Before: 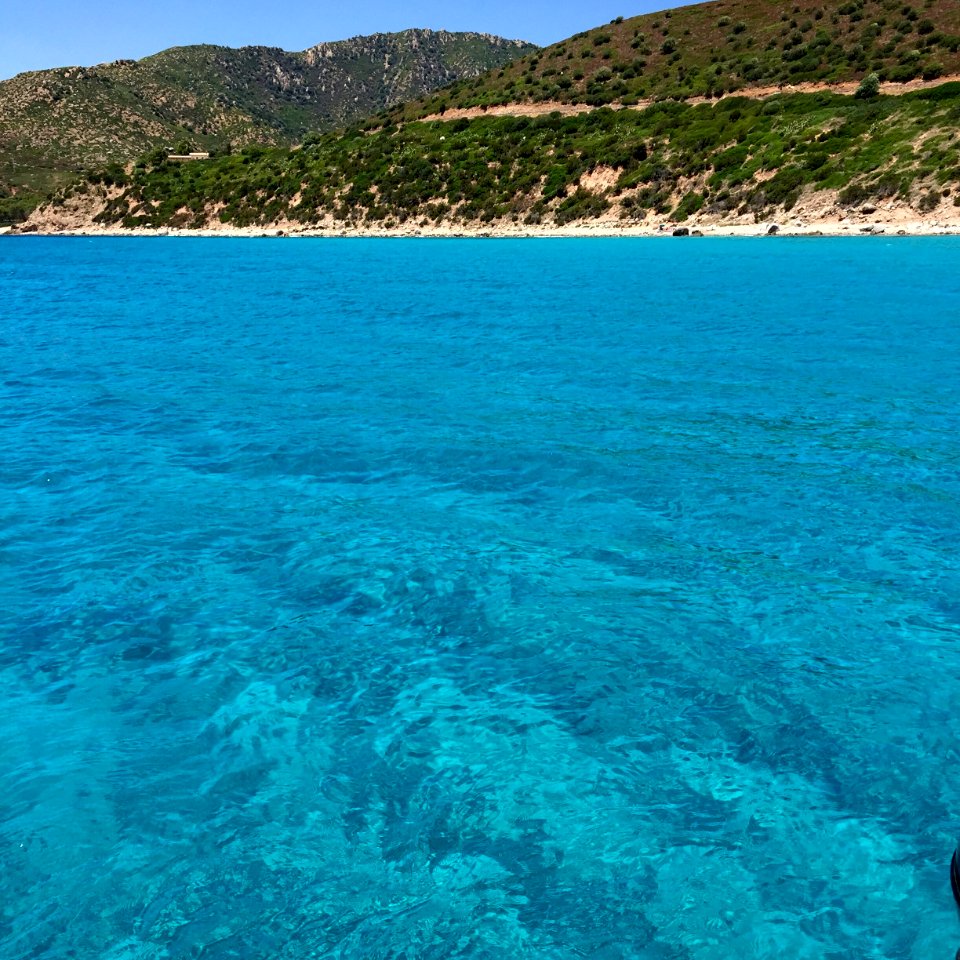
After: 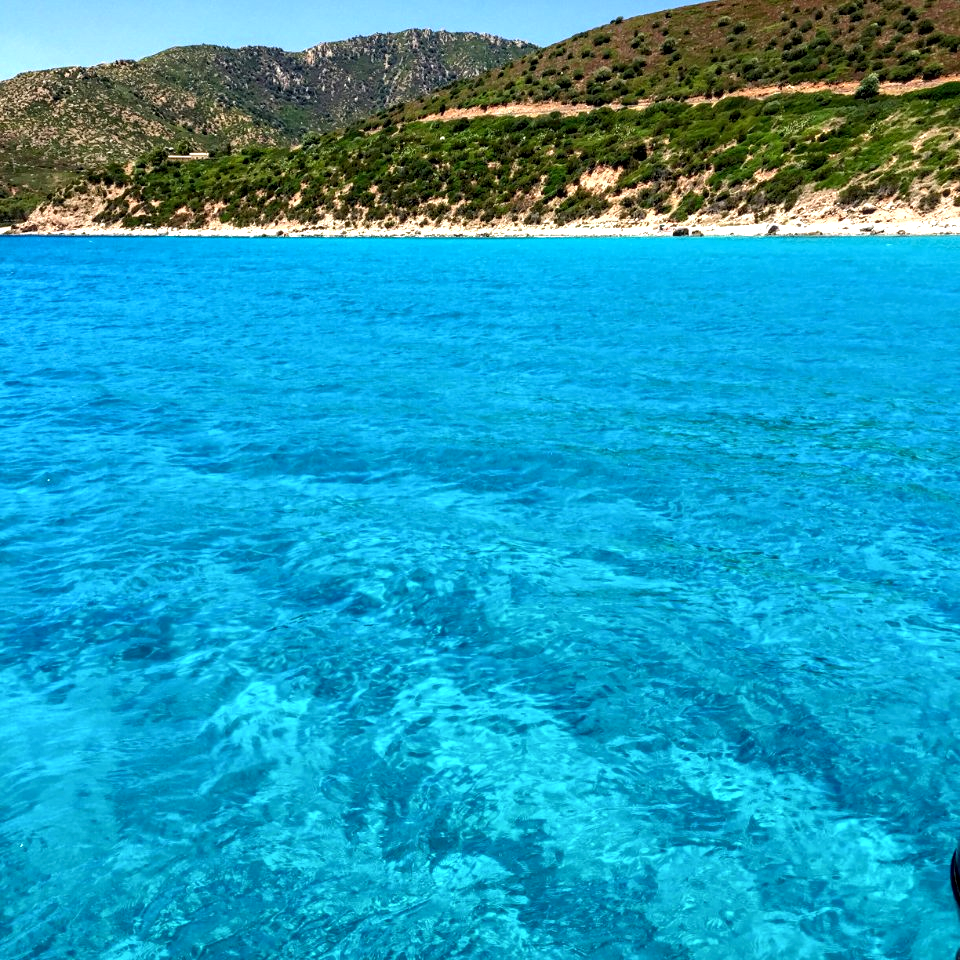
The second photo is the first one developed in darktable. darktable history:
local contrast: detail 130%
exposure: black level correction 0, exposure 0.588 EV, compensate exposure bias true, compensate highlight preservation false
